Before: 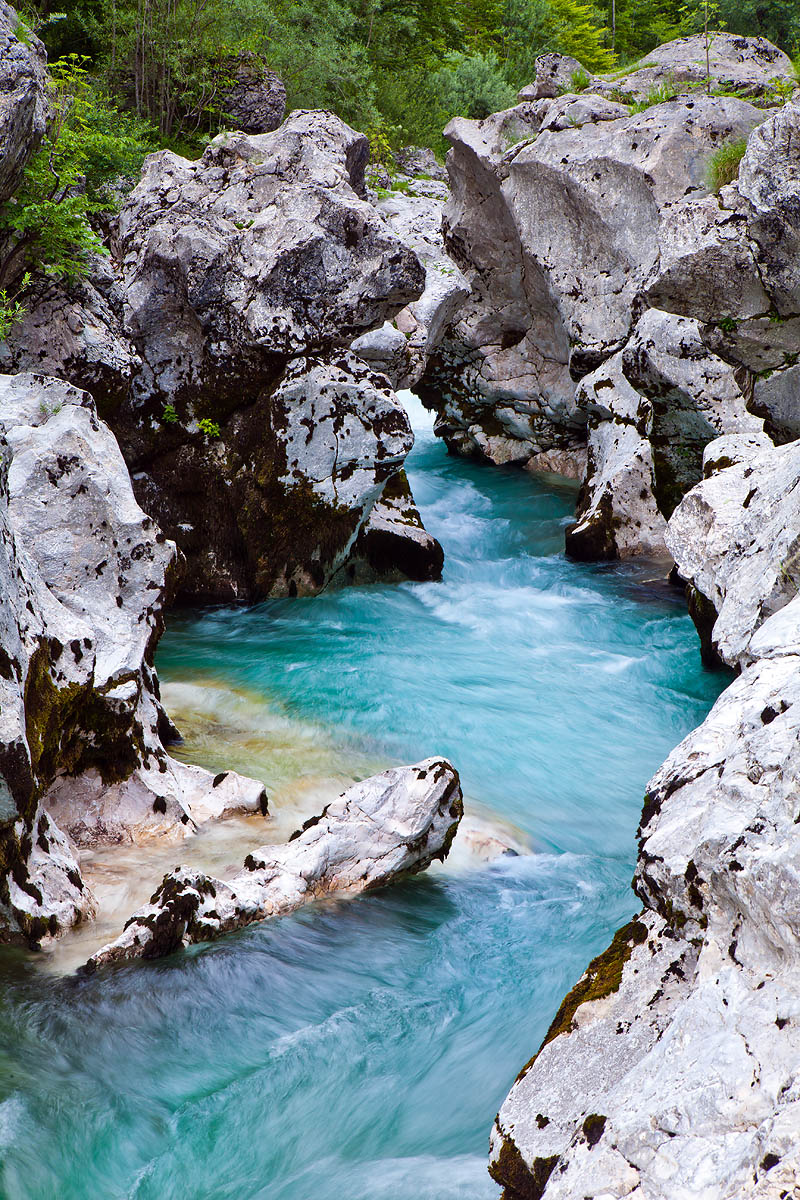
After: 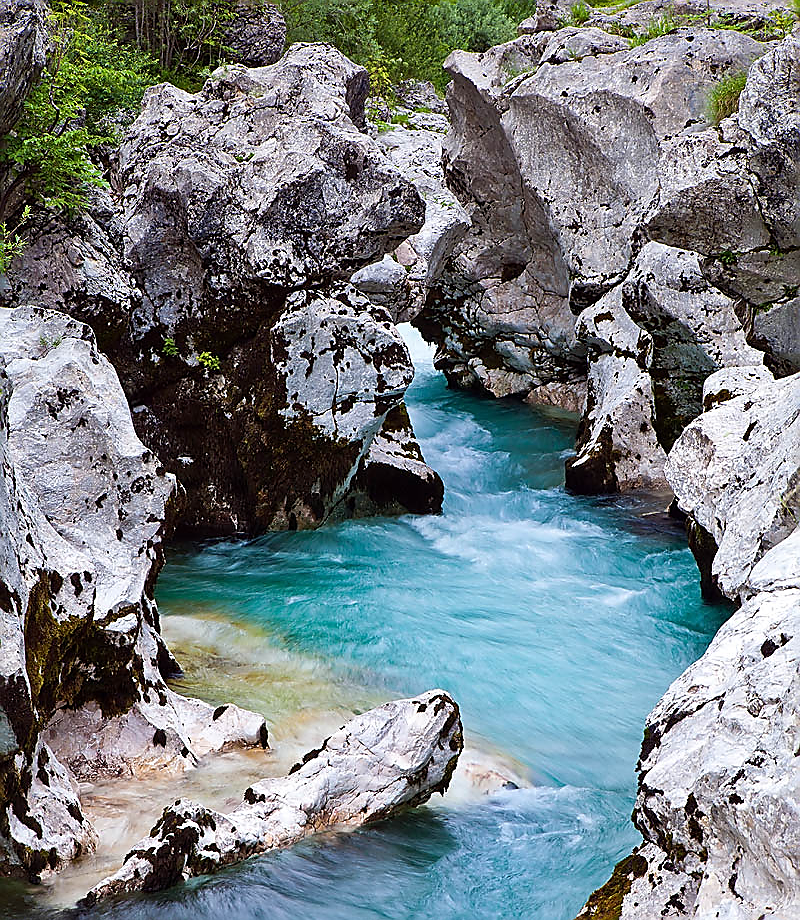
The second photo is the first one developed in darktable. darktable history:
crop: top 5.667%, bottom 17.637%
sharpen: radius 1.4, amount 1.25, threshold 0.7
